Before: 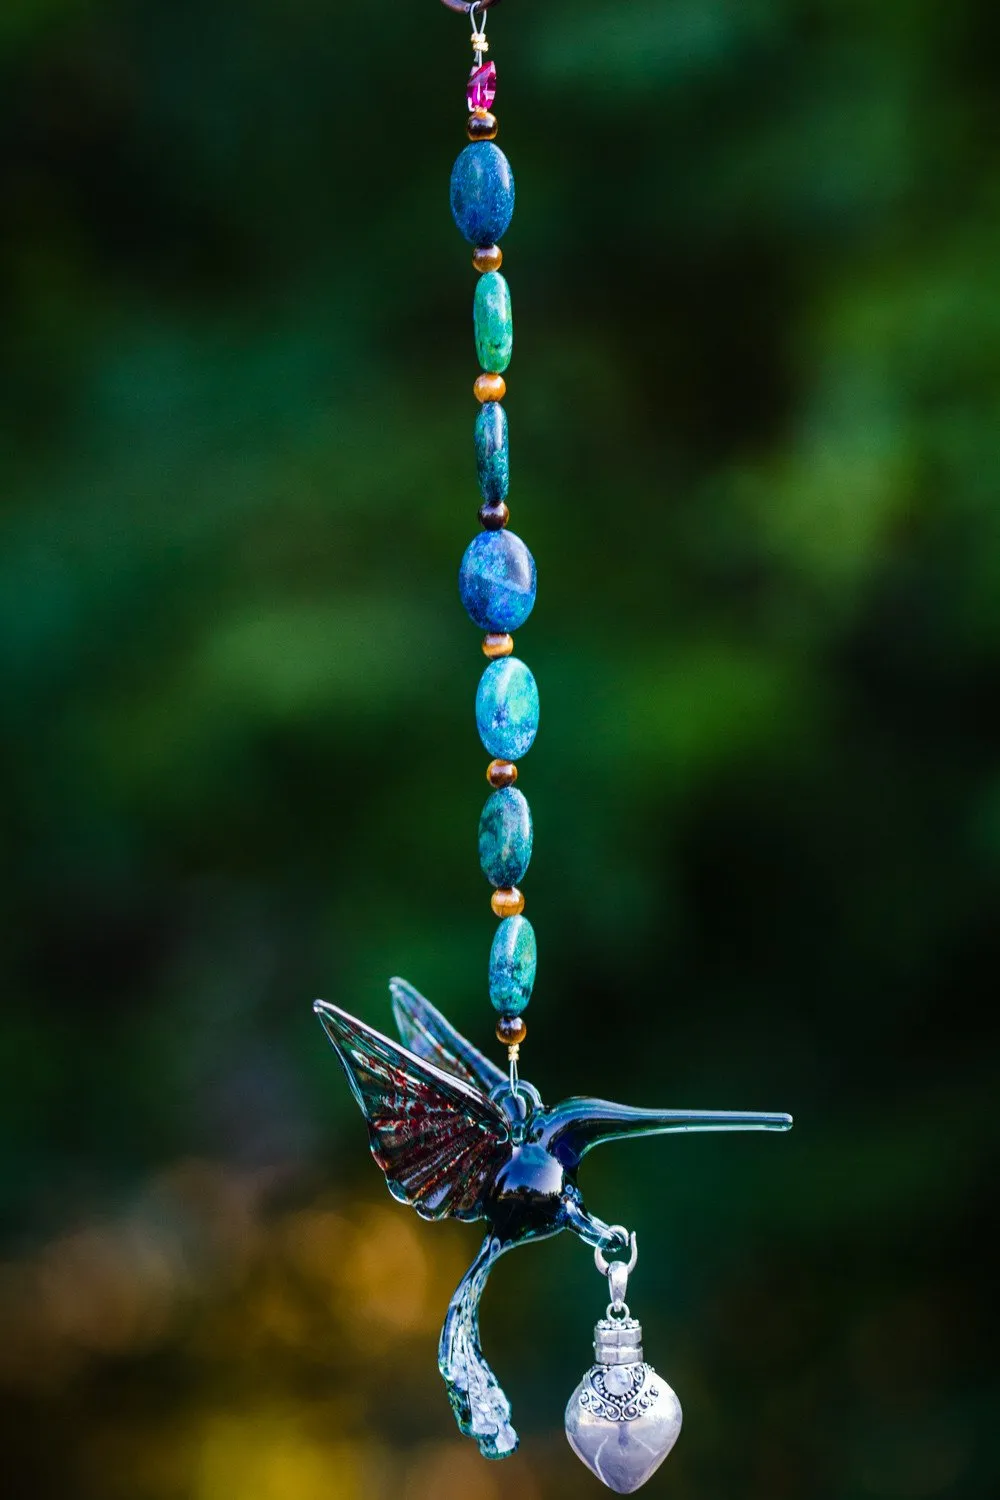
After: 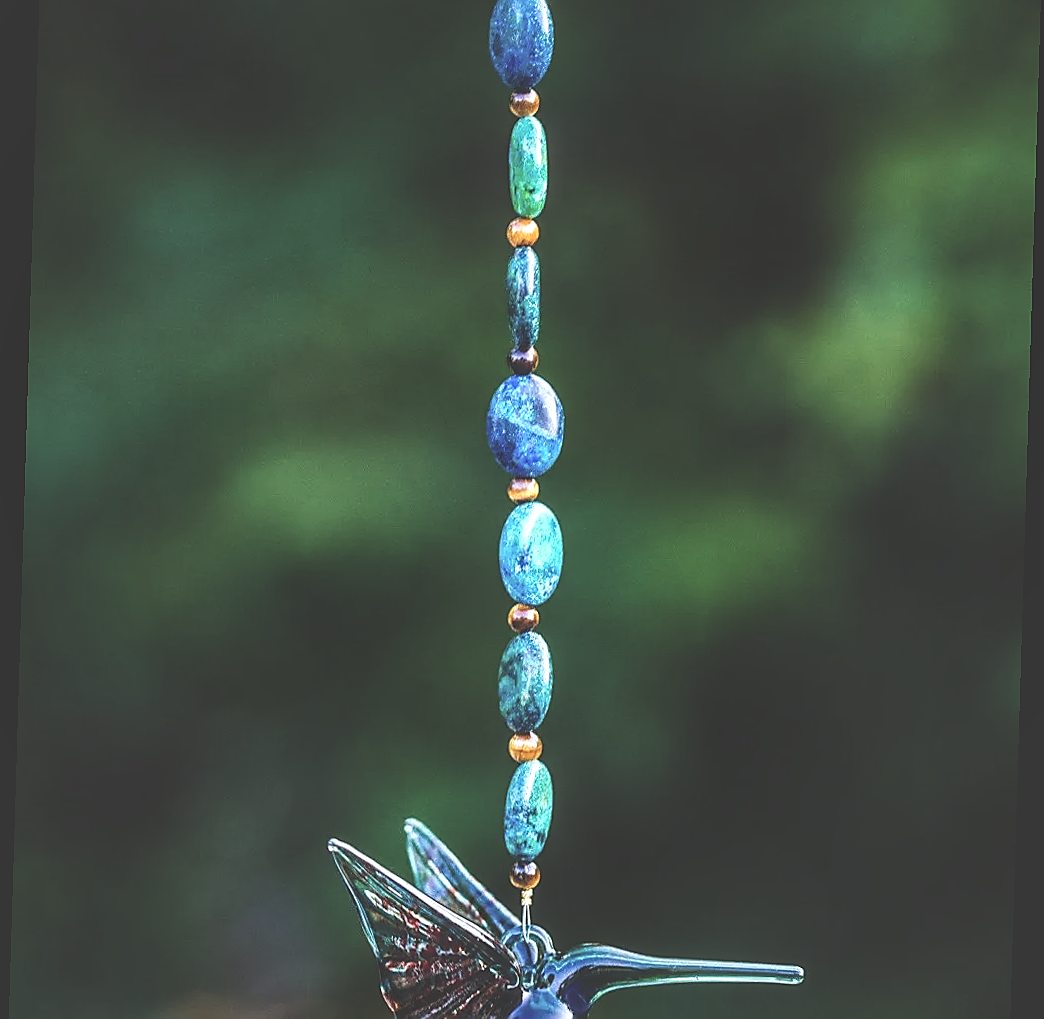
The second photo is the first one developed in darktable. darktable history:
rotate and perspective: rotation 1.72°, automatic cropping off
exposure: black level correction -0.041, exposure 0.064 EV, compensate highlight preservation false
local contrast: highlights 60%, shadows 60%, detail 160%
sharpen: radius 1.4, amount 1.25, threshold 0.7
crop: top 11.166%, bottom 22.168%
